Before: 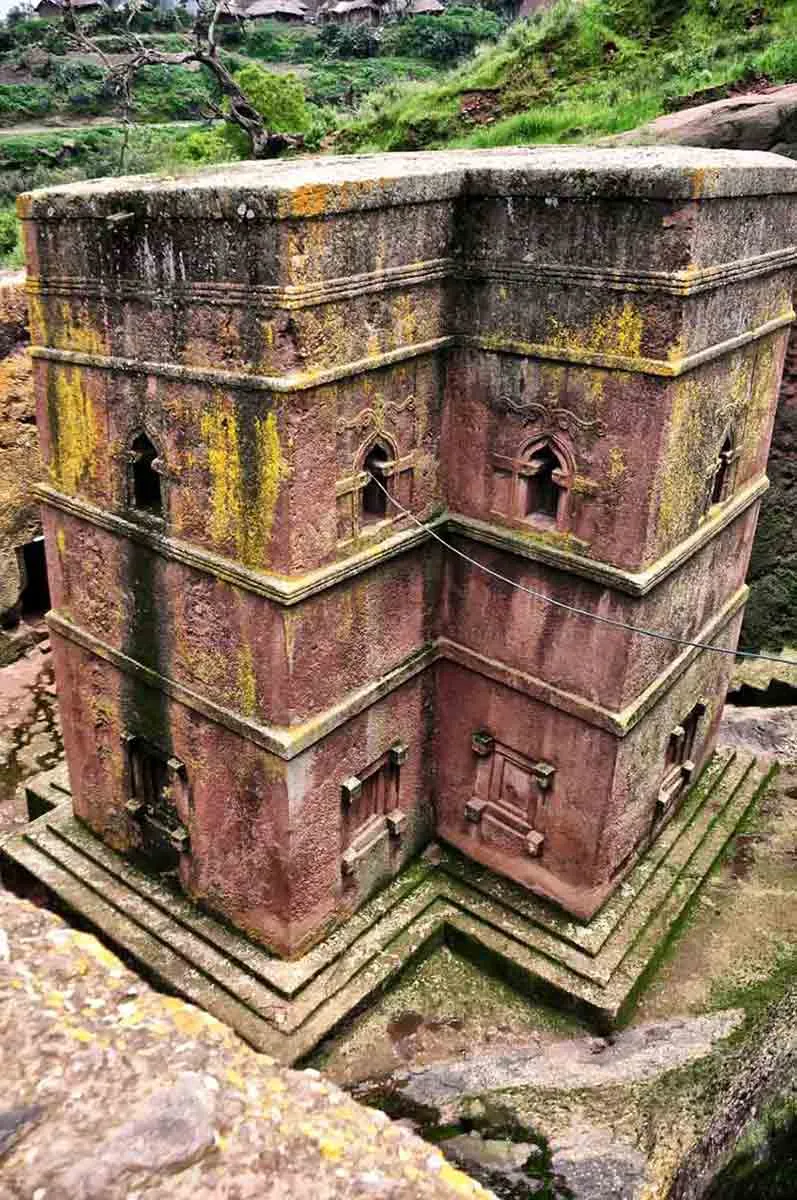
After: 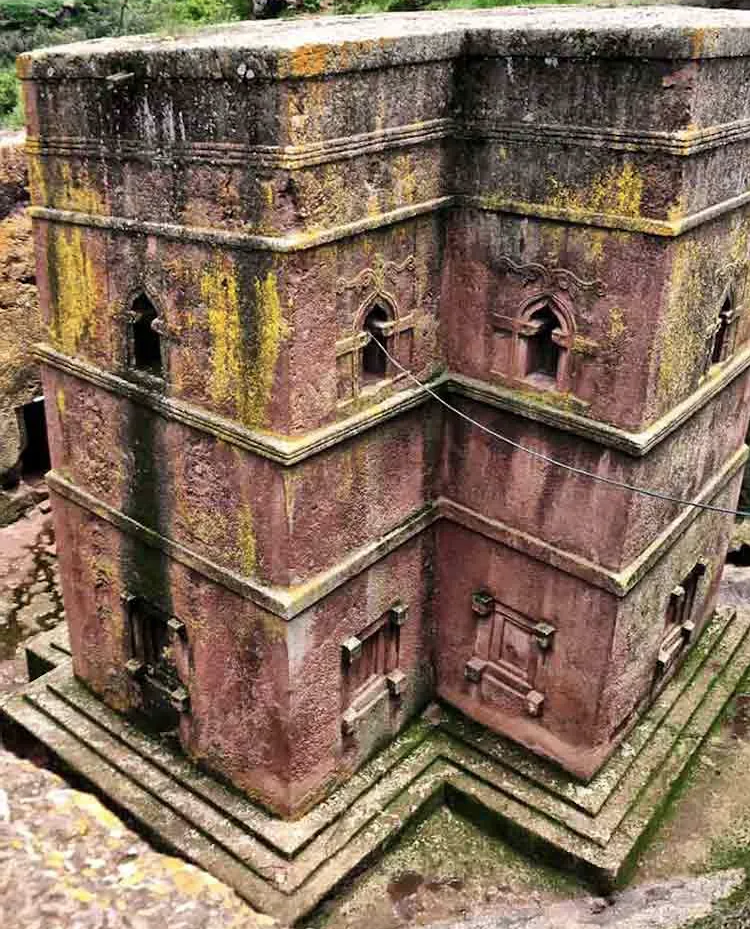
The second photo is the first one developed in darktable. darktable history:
contrast brightness saturation: saturation -0.1
crop and rotate: angle 0.029°, top 11.647%, right 5.725%, bottom 10.871%
